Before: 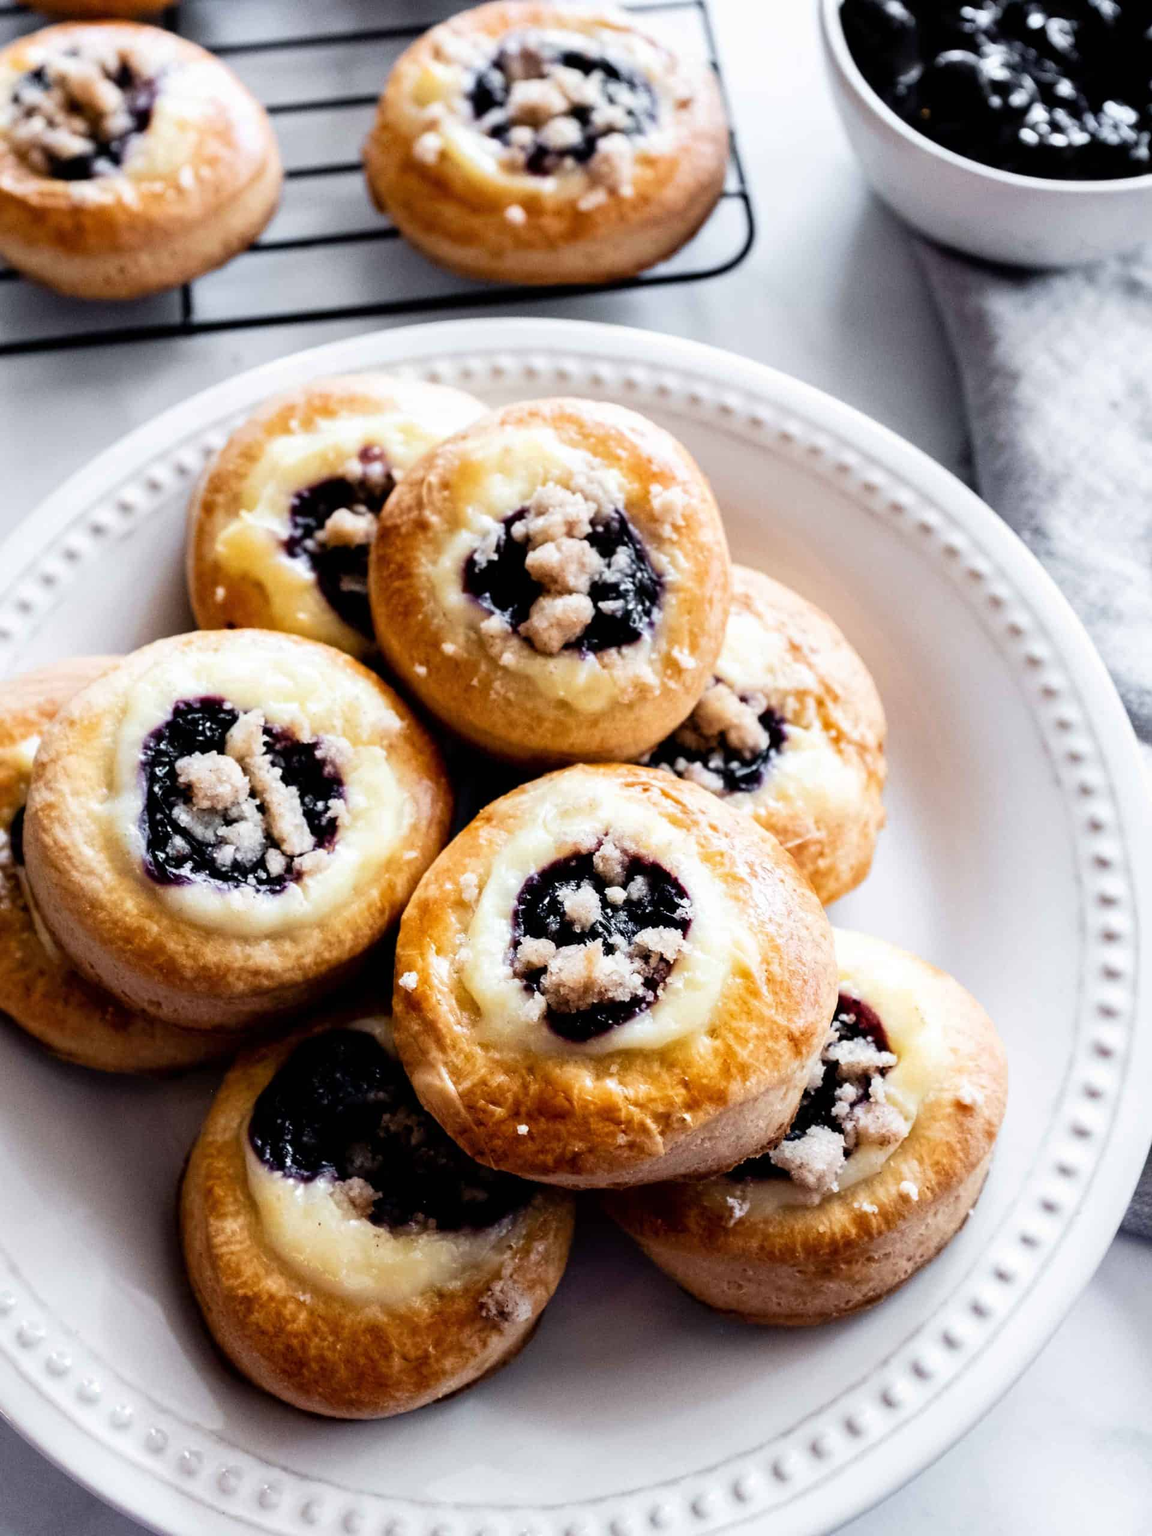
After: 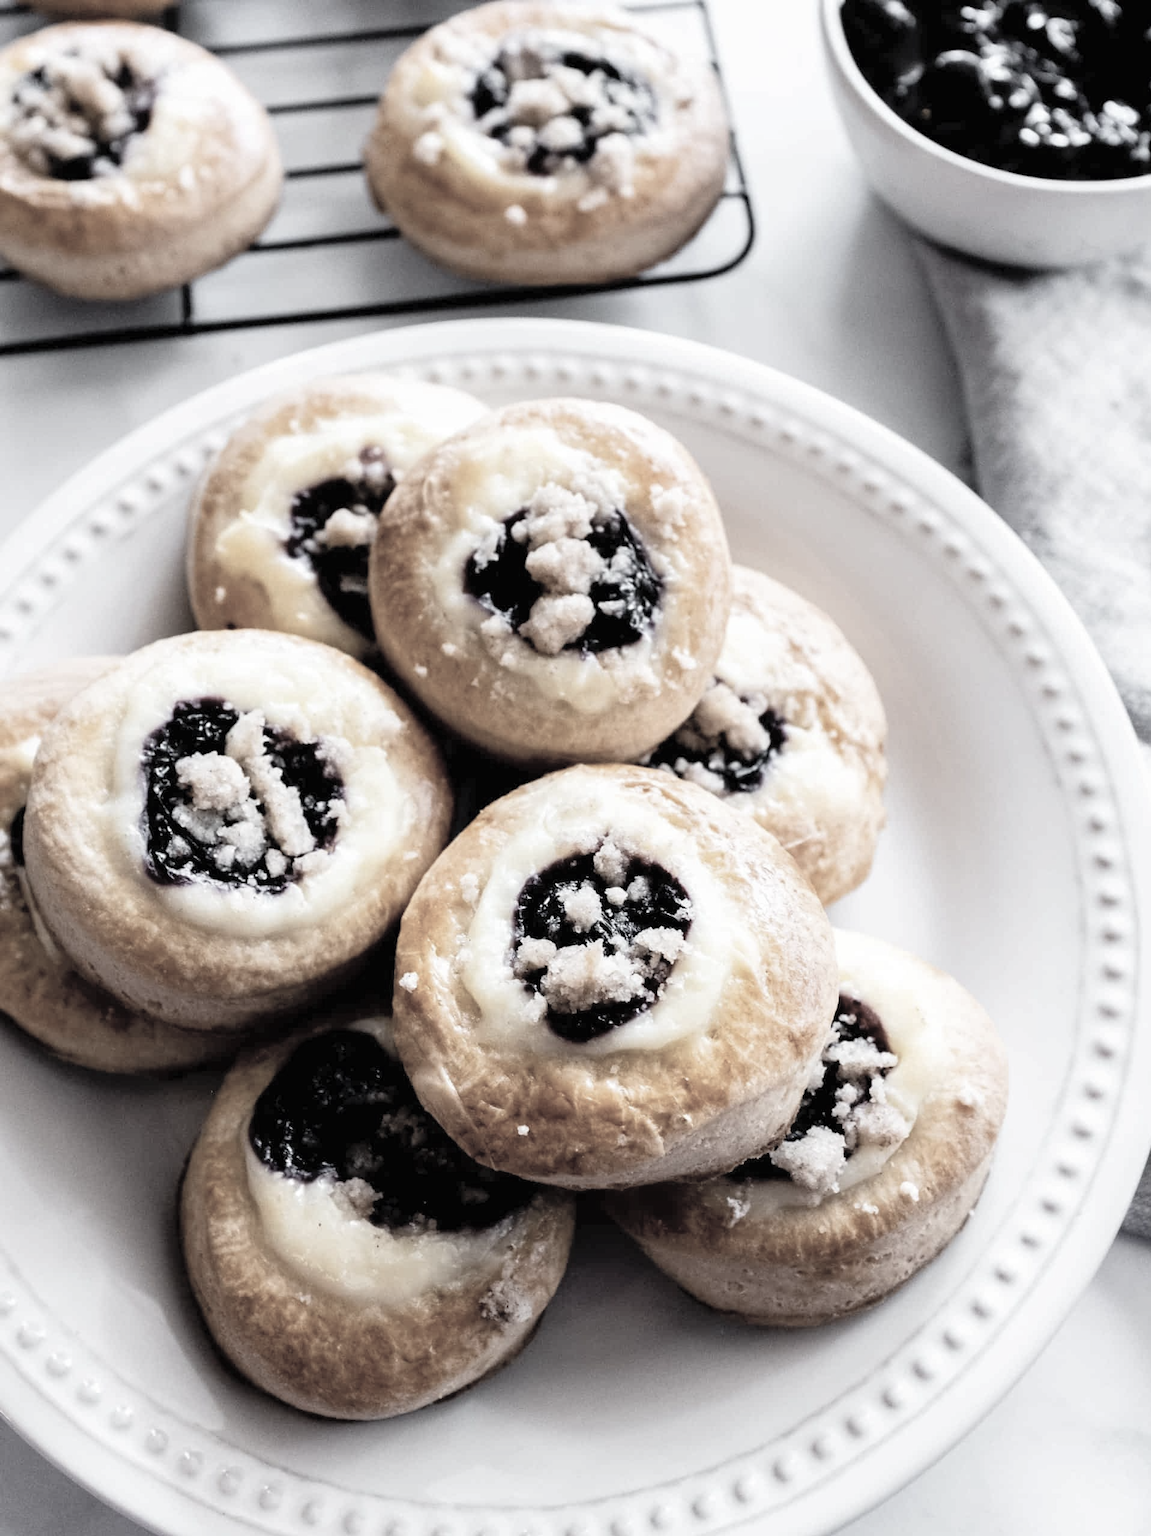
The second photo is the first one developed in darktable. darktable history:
contrast brightness saturation: brightness 0.15
color correction: saturation 0.3
tone equalizer: on, module defaults
